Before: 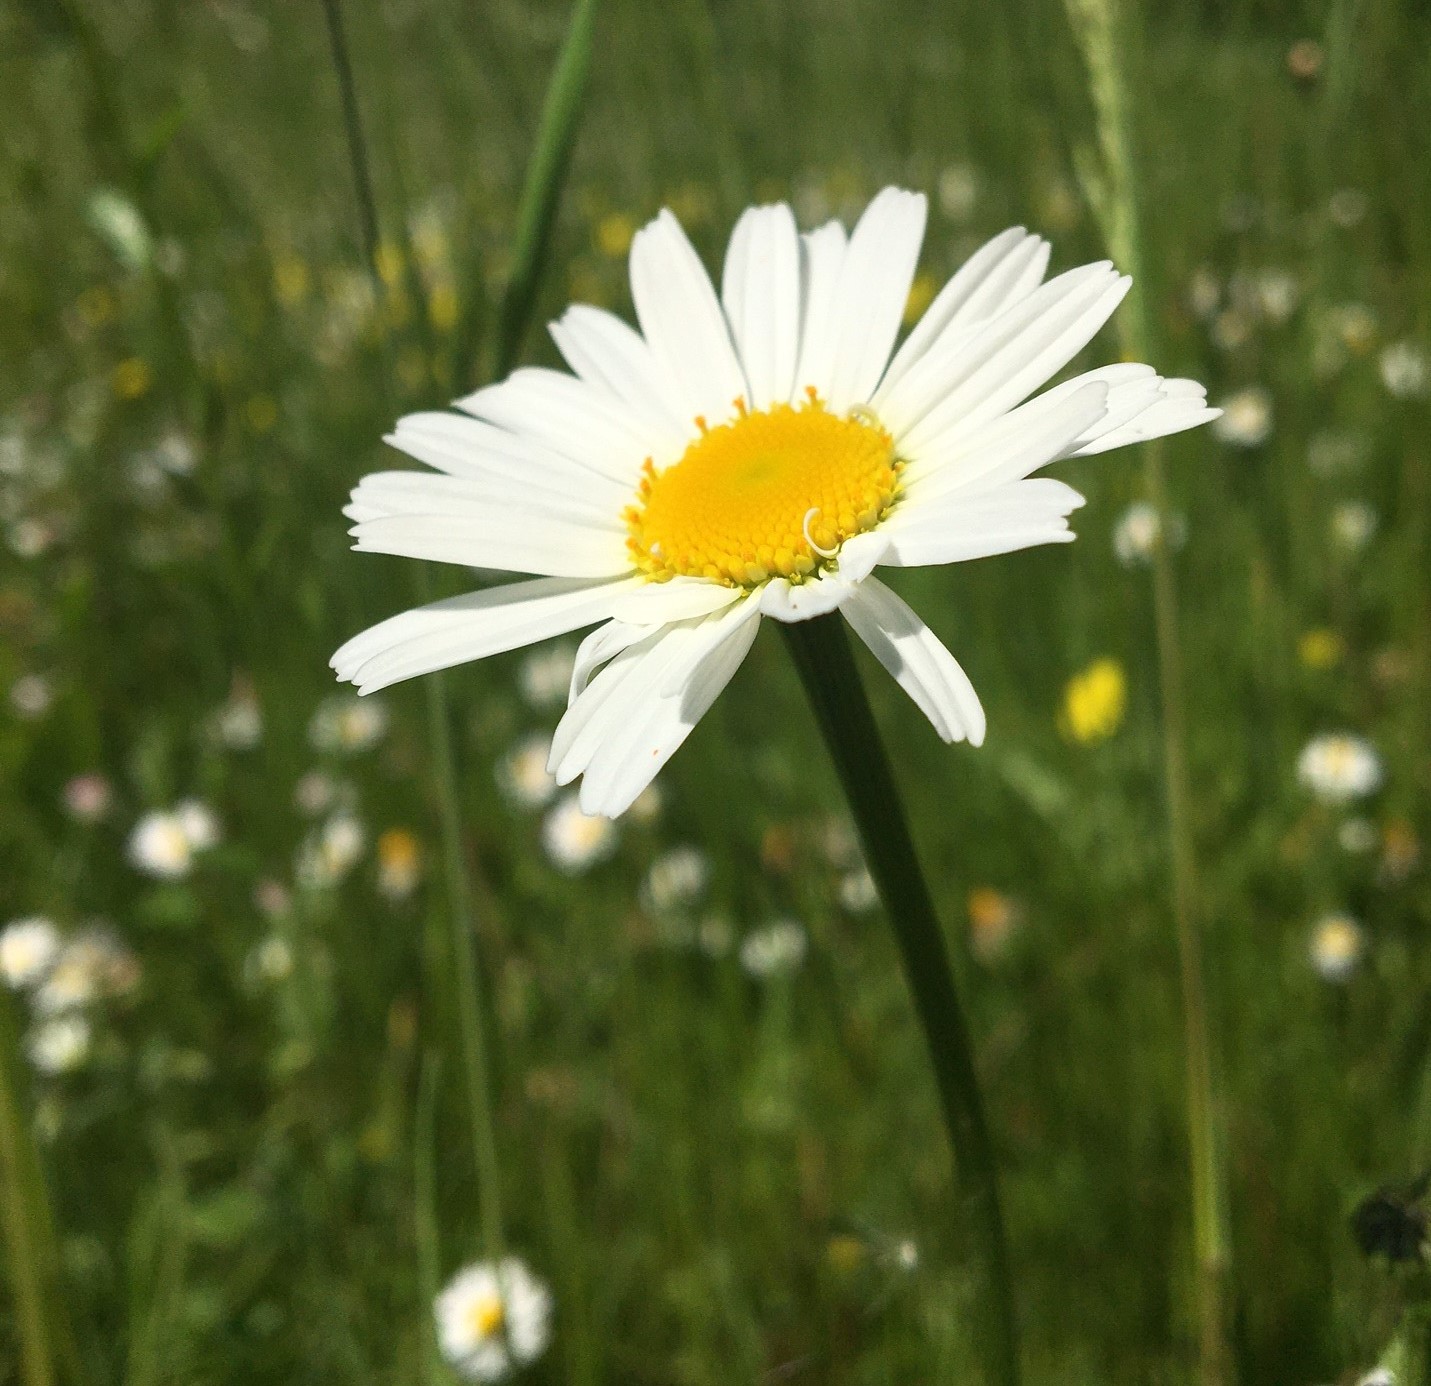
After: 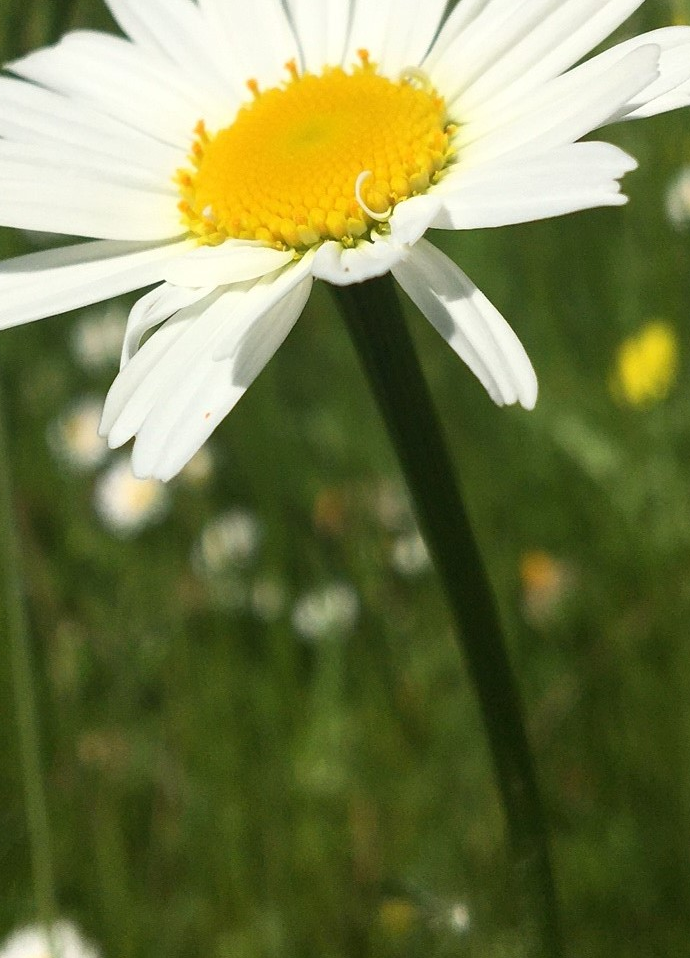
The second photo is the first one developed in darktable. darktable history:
crop: left 31.352%, top 24.354%, right 20.361%, bottom 6.458%
